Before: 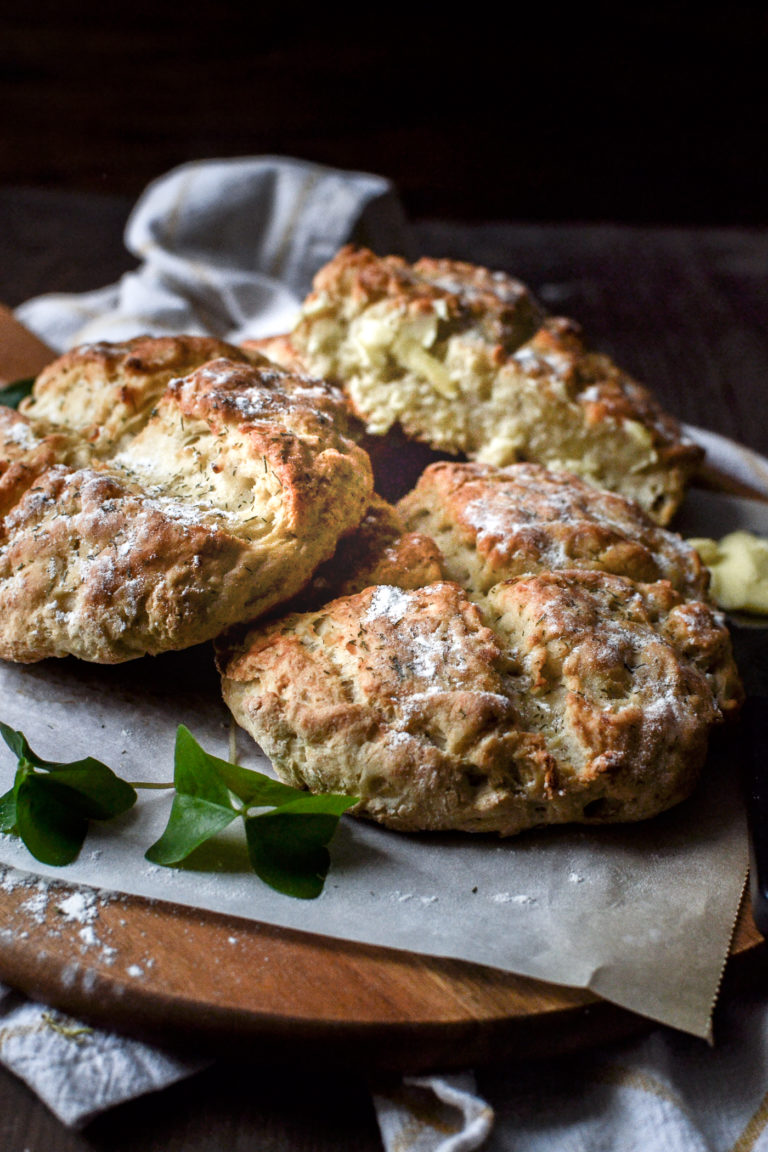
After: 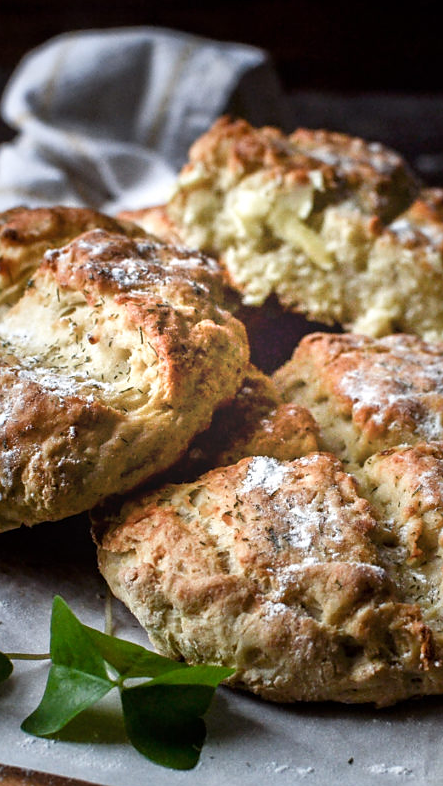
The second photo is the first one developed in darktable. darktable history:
exposure: compensate highlight preservation false
sharpen: radius 1.458, amount 0.398, threshold 1.271
crop: left 16.202%, top 11.208%, right 26.045%, bottom 20.557%
